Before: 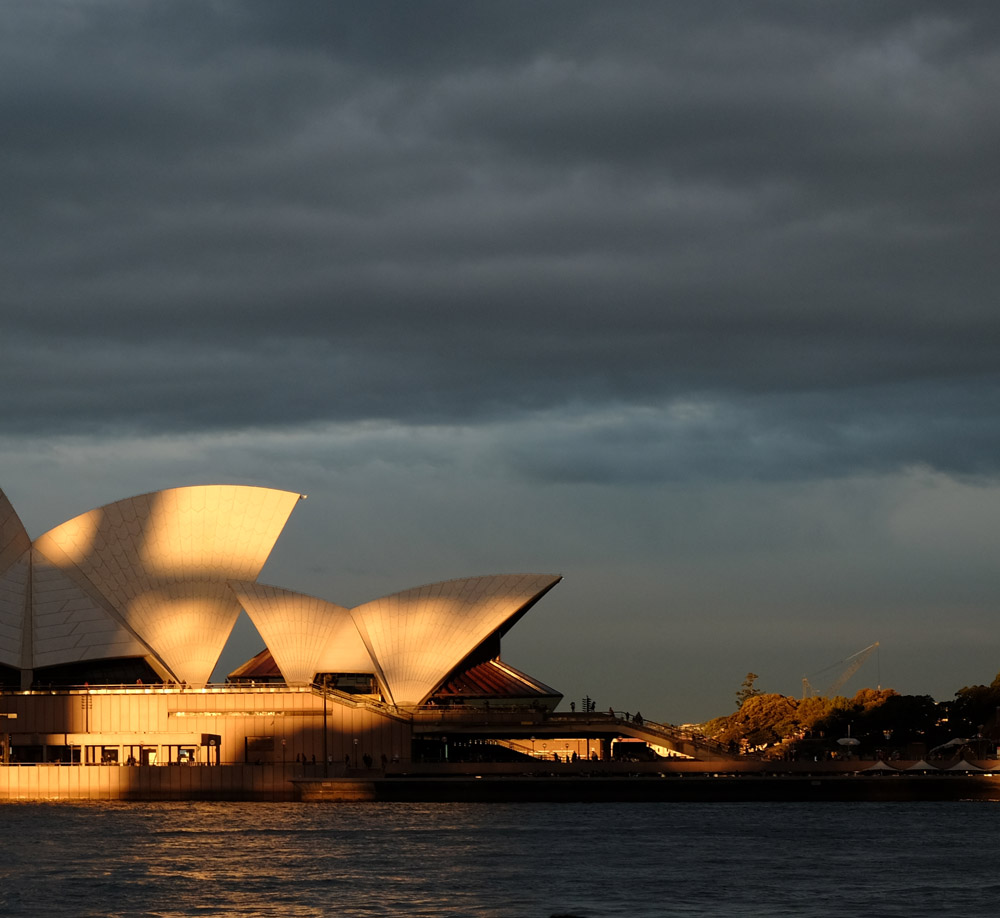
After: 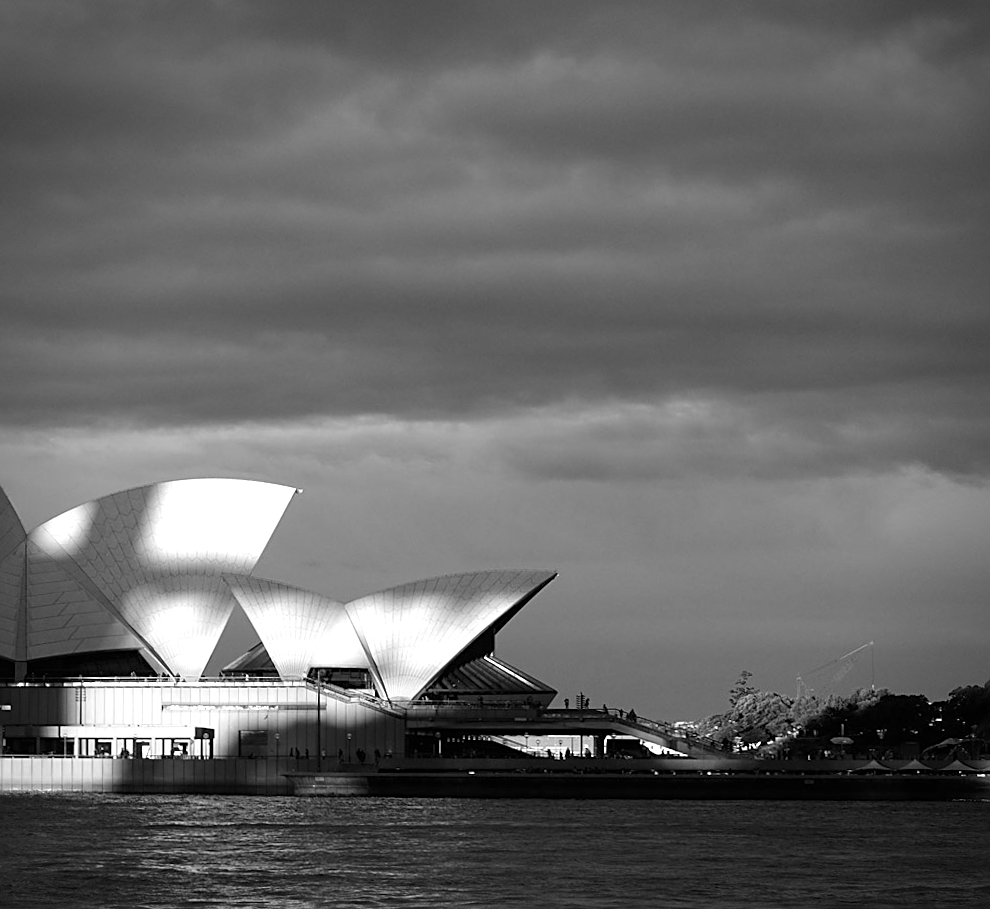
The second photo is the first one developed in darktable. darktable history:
vignetting: automatic ratio true
crop and rotate: angle -0.5°
exposure: black level correction 0, exposure 1 EV, compensate exposure bias true, compensate highlight preservation false
monochrome: a -35.87, b 49.73, size 1.7
white balance: red 0.924, blue 1.095
sharpen: on, module defaults
